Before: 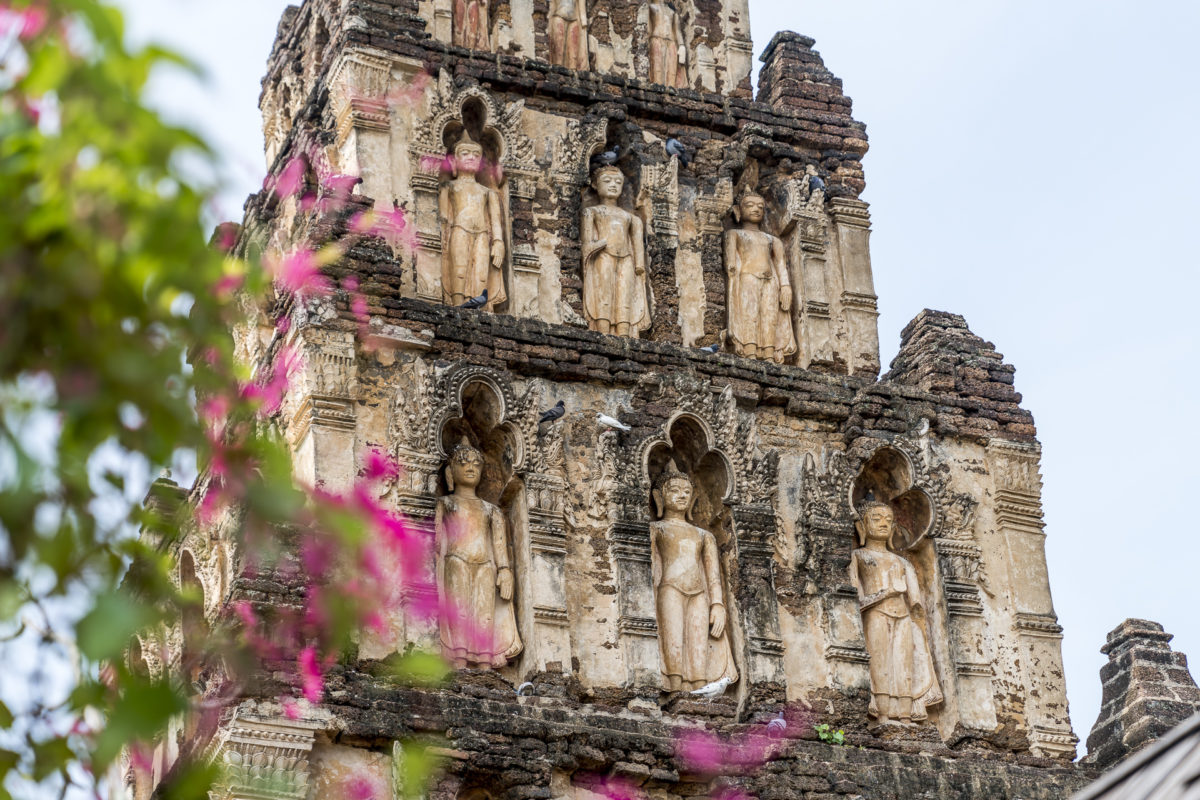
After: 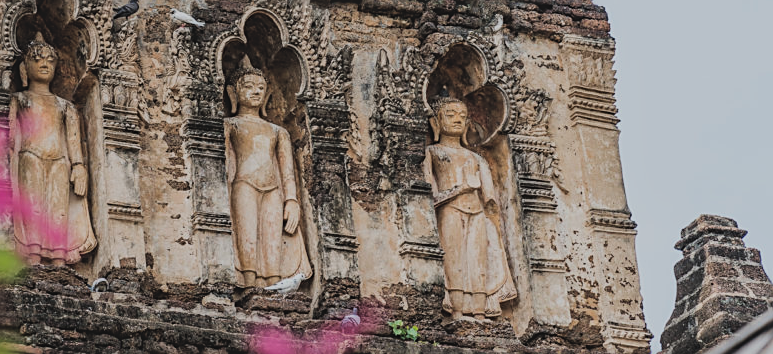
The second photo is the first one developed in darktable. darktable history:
sharpen: on, module defaults
crop and rotate: left 35.52%, top 50.747%, bottom 4.934%
filmic rgb: middle gray luminance 29.21%, black relative exposure -10.34 EV, white relative exposure 5.5 EV, target black luminance 0%, hardness 3.97, latitude 2.23%, contrast 1.13, highlights saturation mix 5.84%, shadows ↔ highlights balance 14.89%
tone equalizer: on, module defaults
exposure: black level correction -0.035, exposure -0.497 EV, compensate highlight preservation false
